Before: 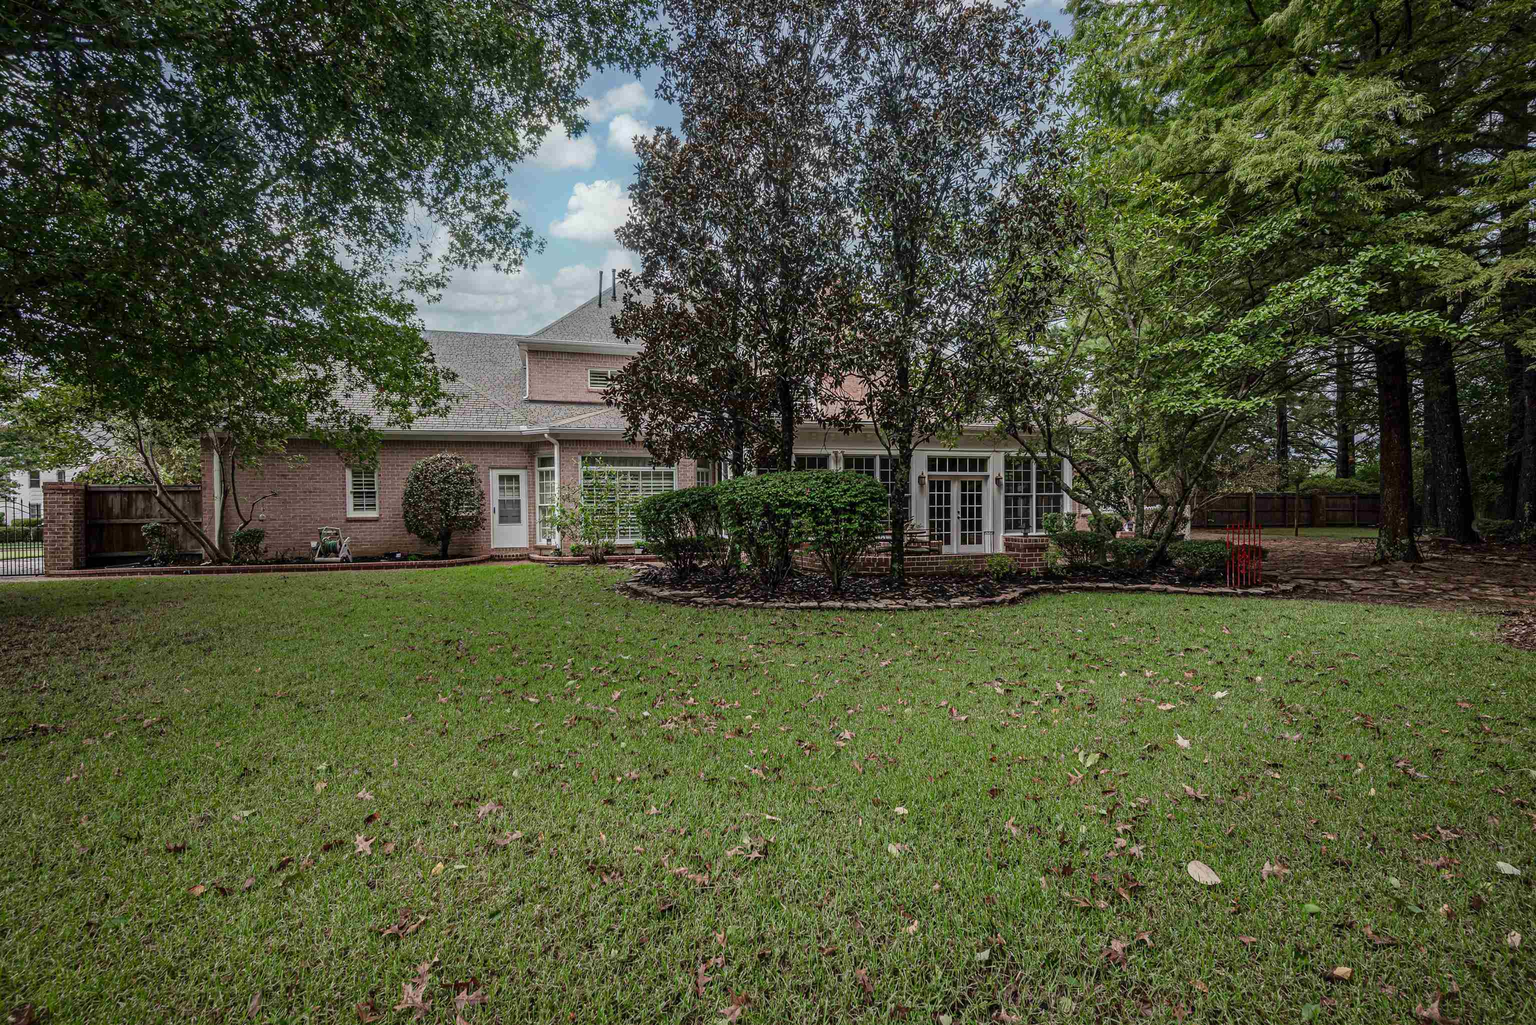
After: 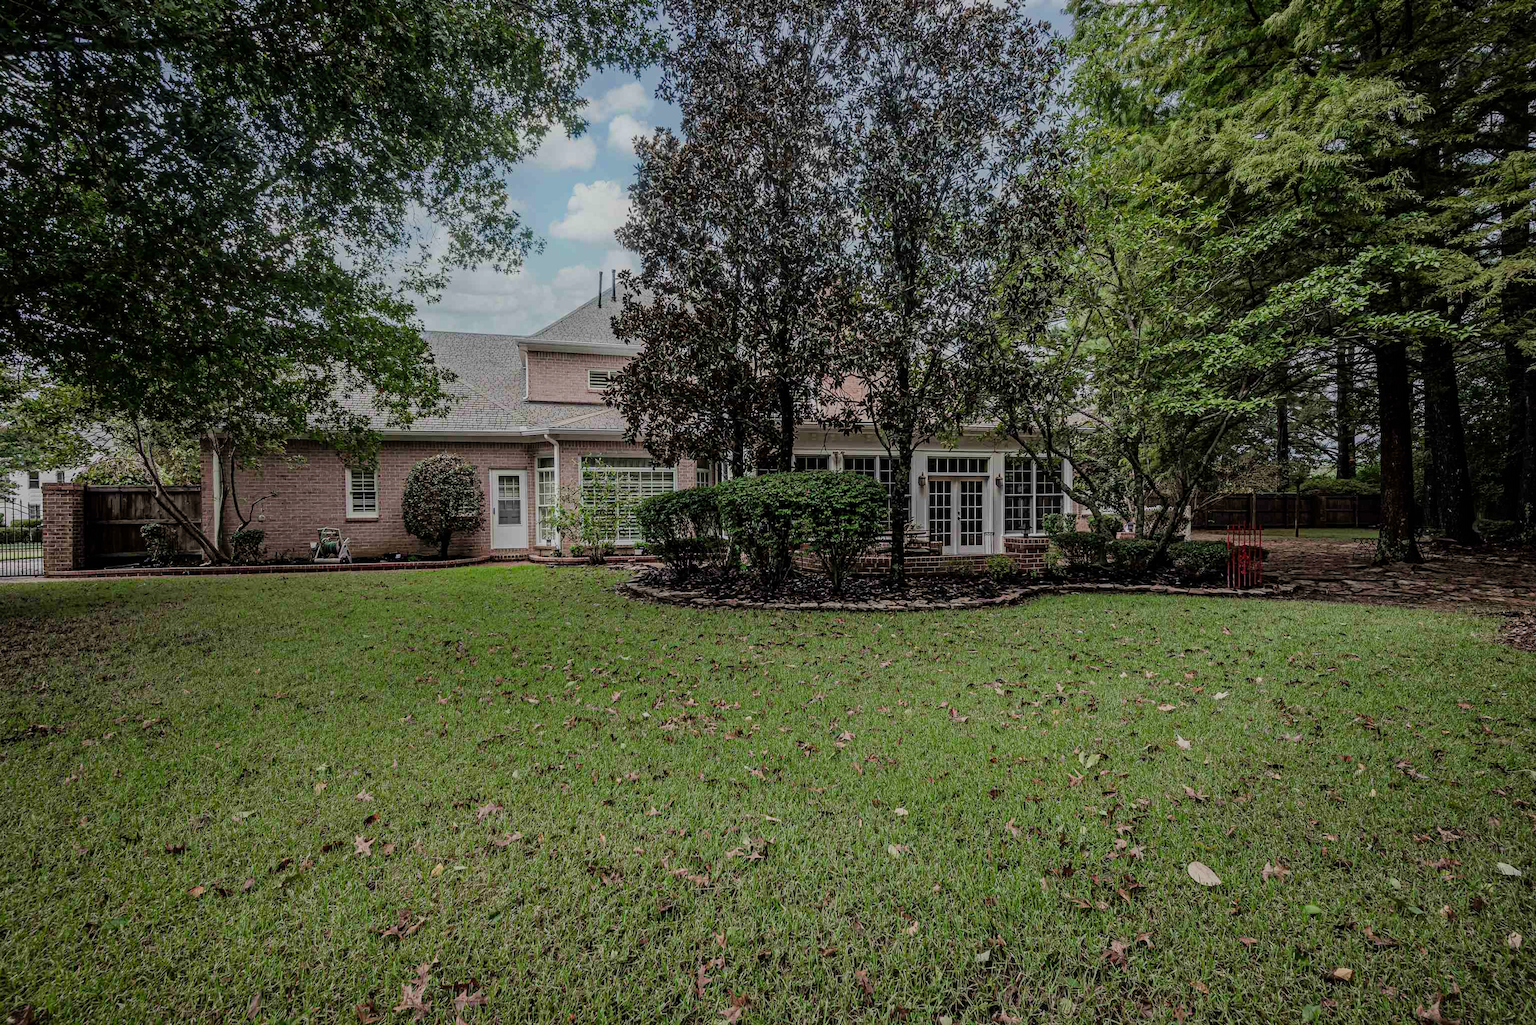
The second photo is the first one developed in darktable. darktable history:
crop and rotate: left 0.08%, bottom 0.003%
filmic rgb: black relative exposure -7.8 EV, white relative exposure 4.33 EV, threshold 5.94 EV, hardness 3.89, enable highlight reconstruction true
